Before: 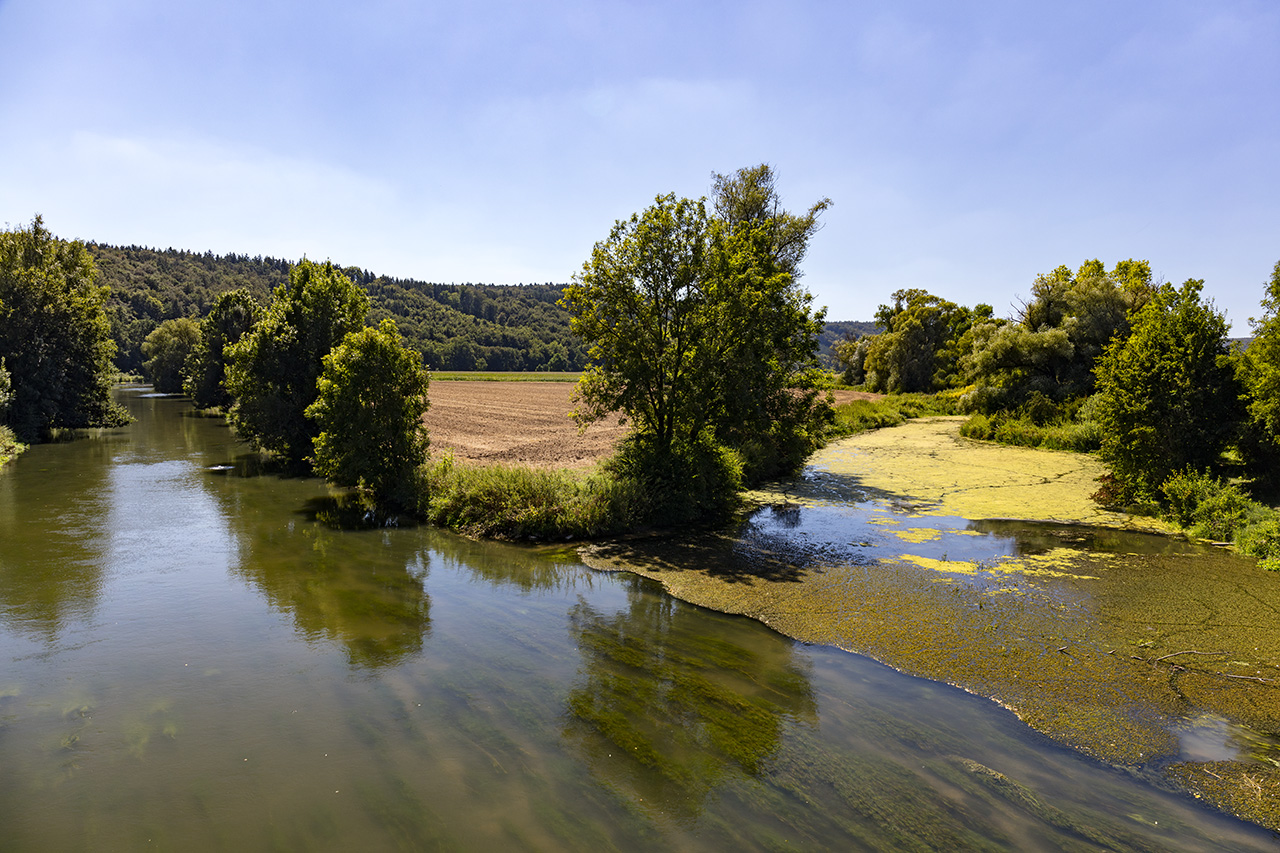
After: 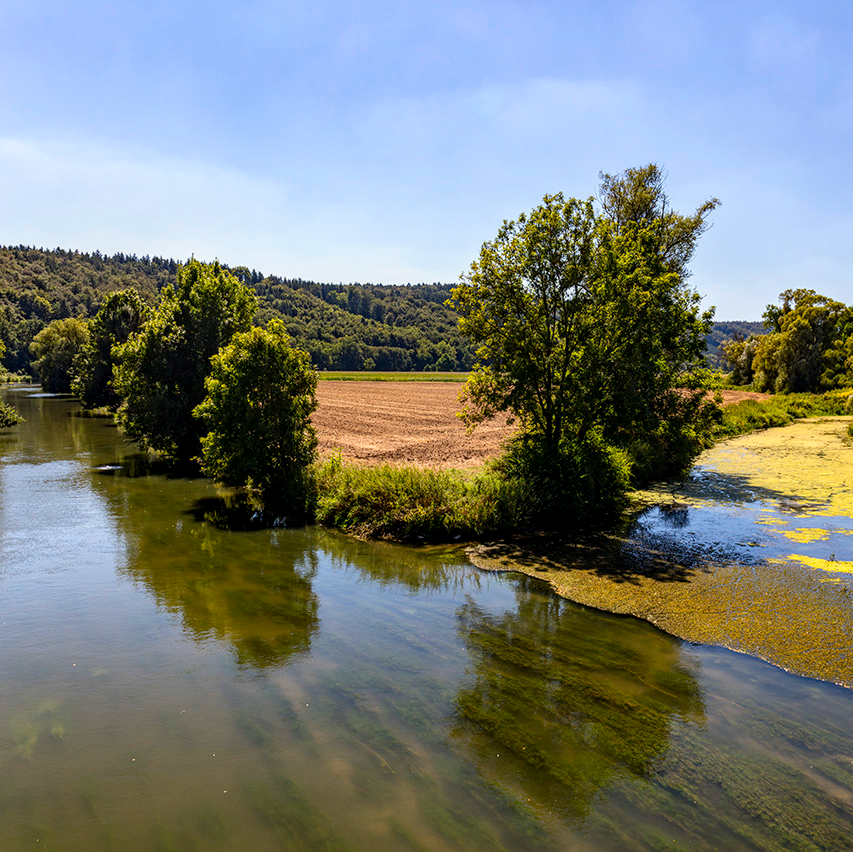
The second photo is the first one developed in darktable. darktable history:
contrast brightness saturation: contrast 0.04, saturation 0.16
crop and rotate: left 8.786%, right 24.548%
tone equalizer: on, module defaults
local contrast: on, module defaults
